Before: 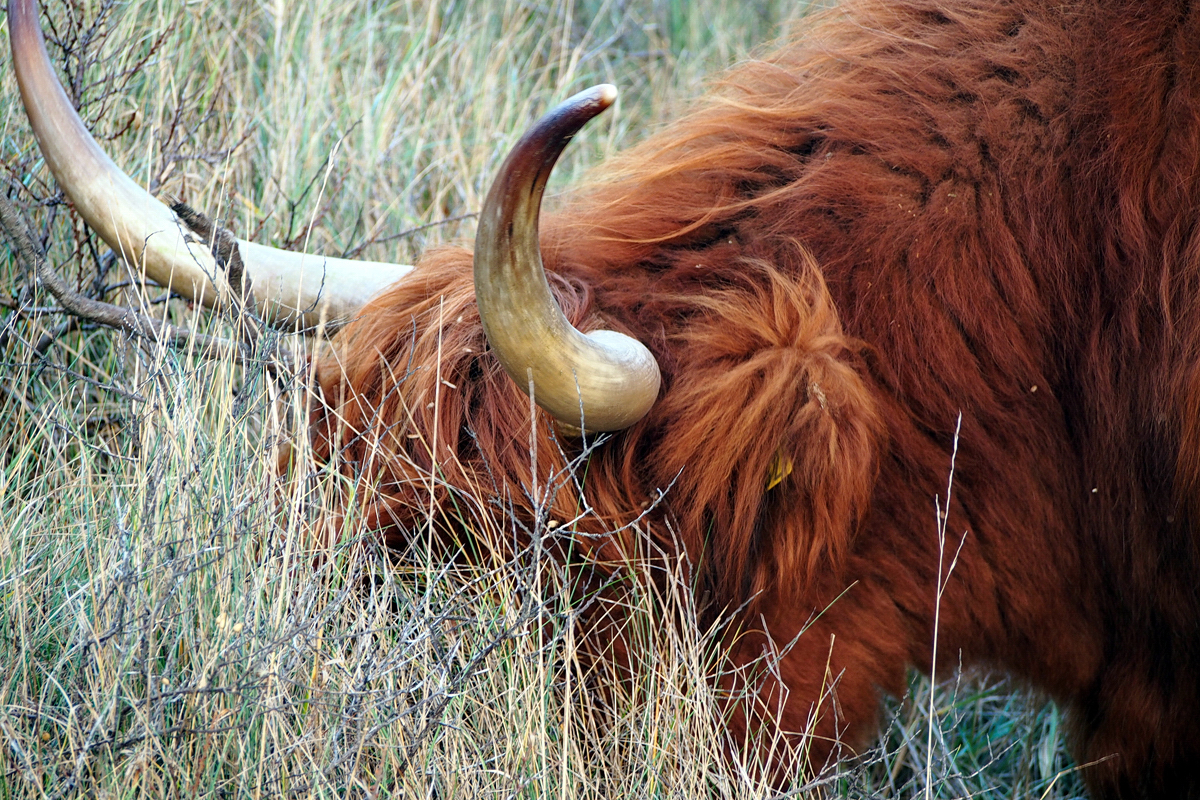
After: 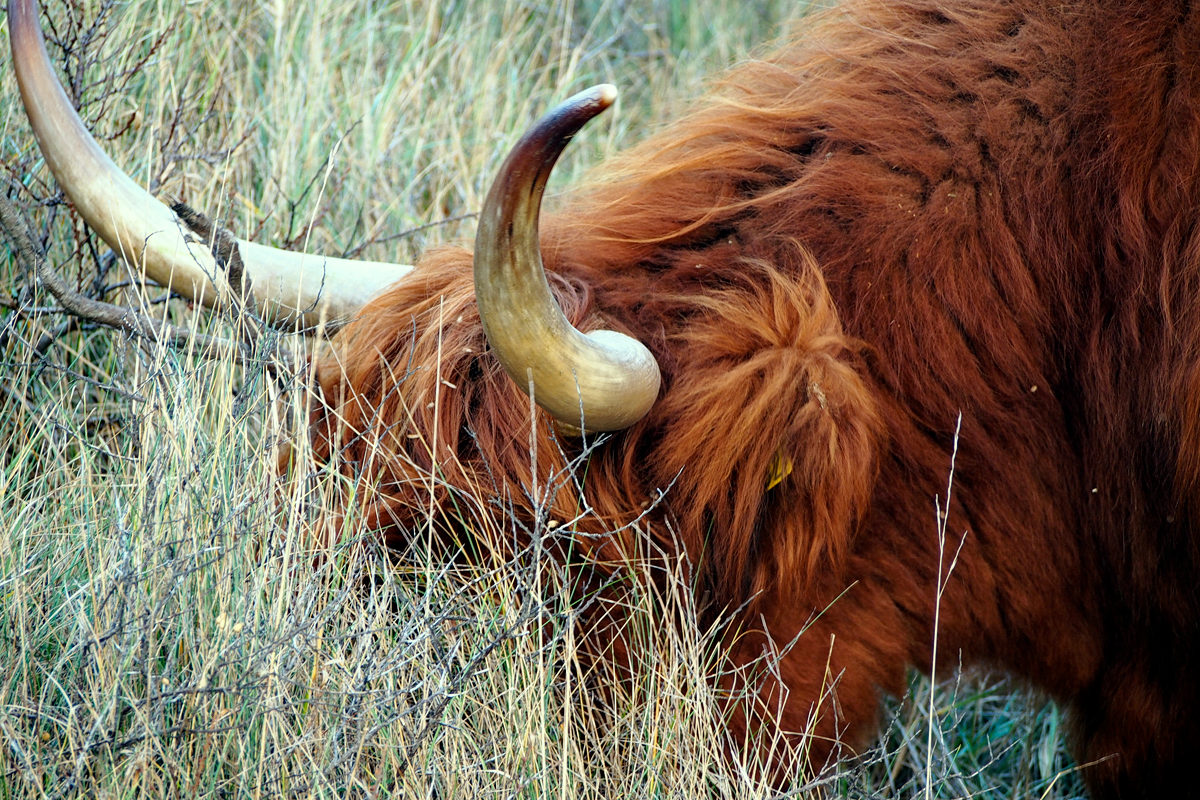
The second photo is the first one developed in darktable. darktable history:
color correction: highlights a* -4.79, highlights b* 5.05, saturation 0.967
